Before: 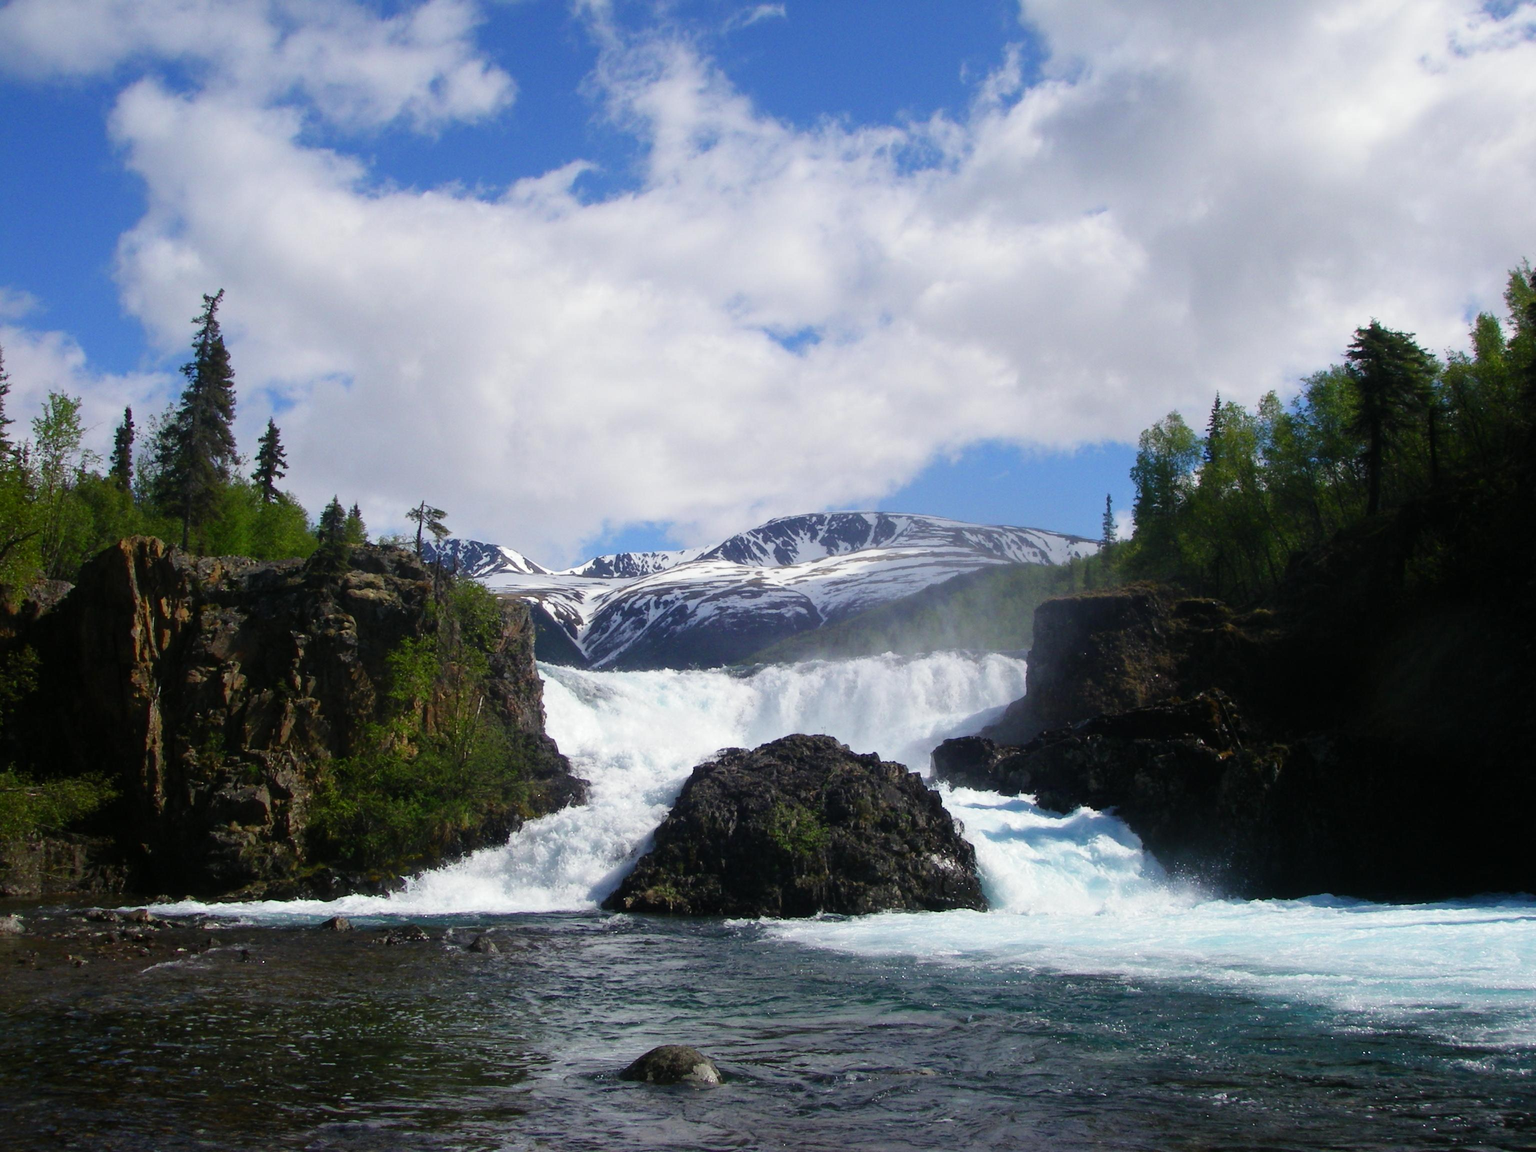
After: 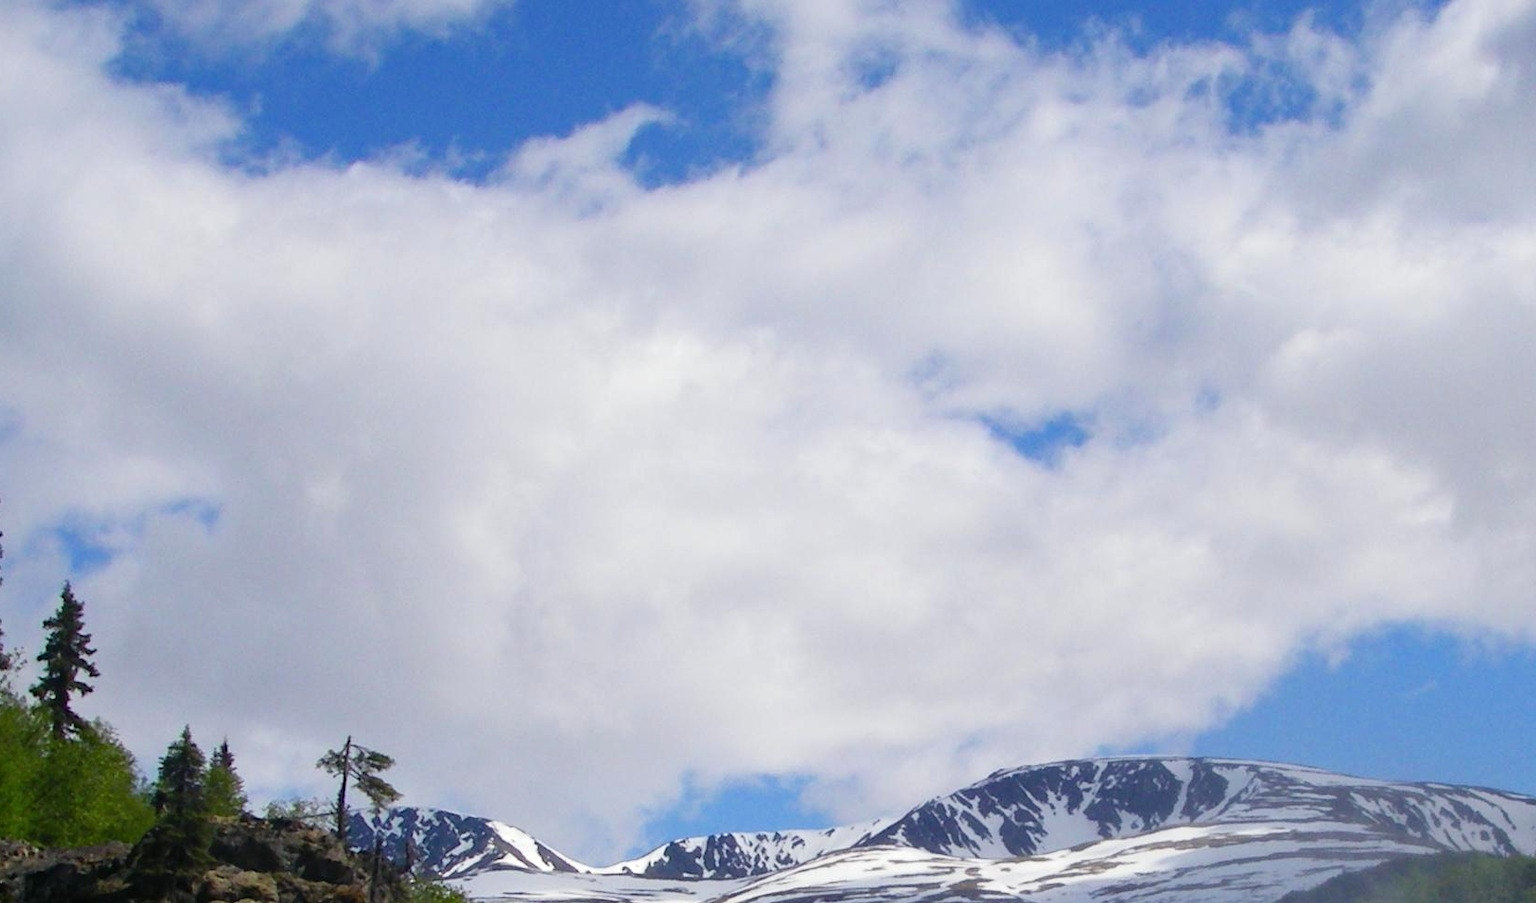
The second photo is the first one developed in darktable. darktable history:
crop: left 15.306%, top 9.065%, right 30.789%, bottom 48.638%
haze removal: compatibility mode true, adaptive false
